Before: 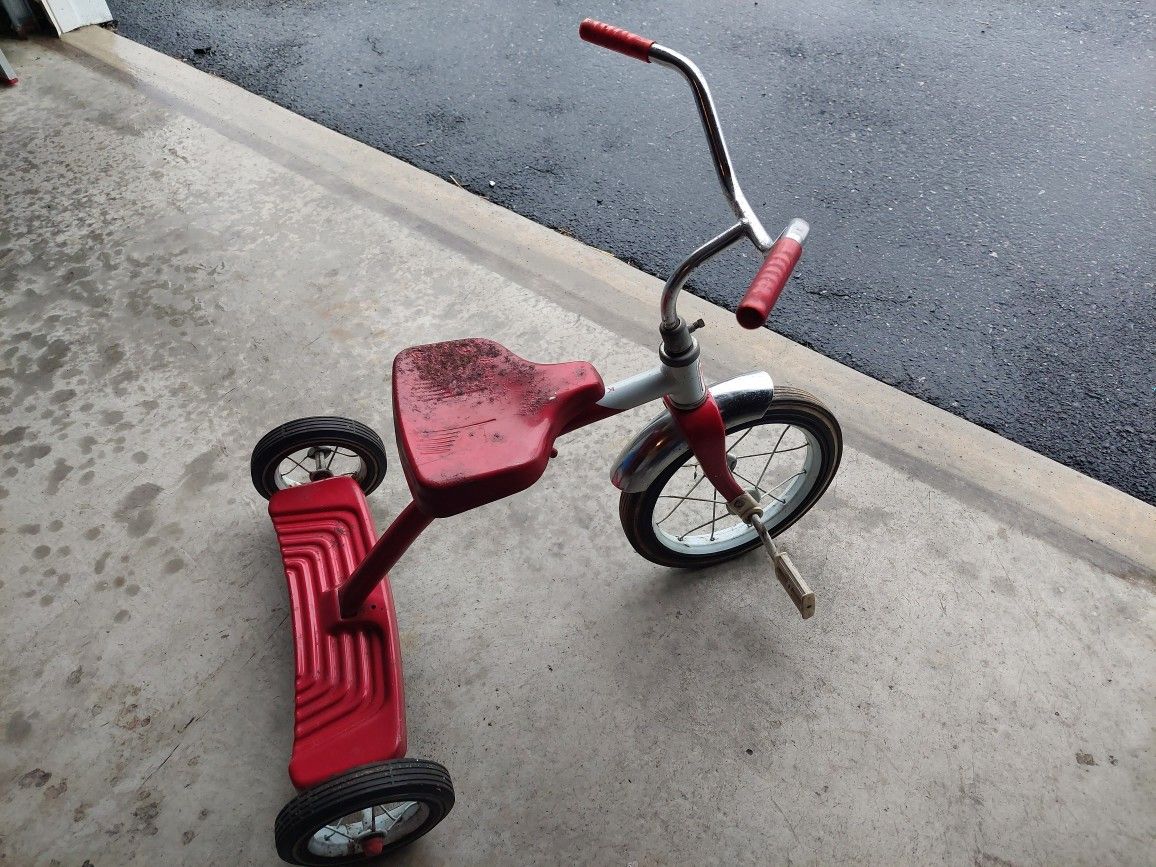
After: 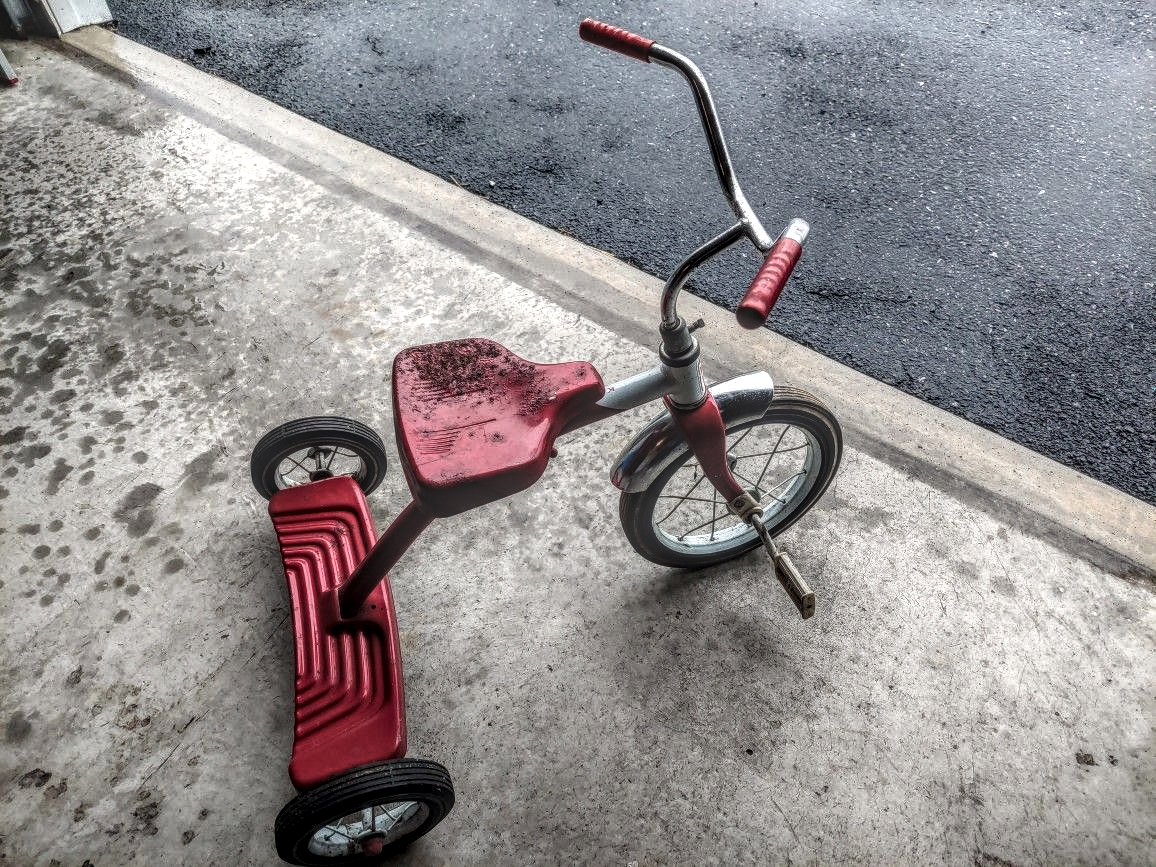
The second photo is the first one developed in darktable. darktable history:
exposure: black level correction -0.029, compensate highlight preservation false
local contrast: highlights 3%, shadows 5%, detail 299%, midtone range 0.301
